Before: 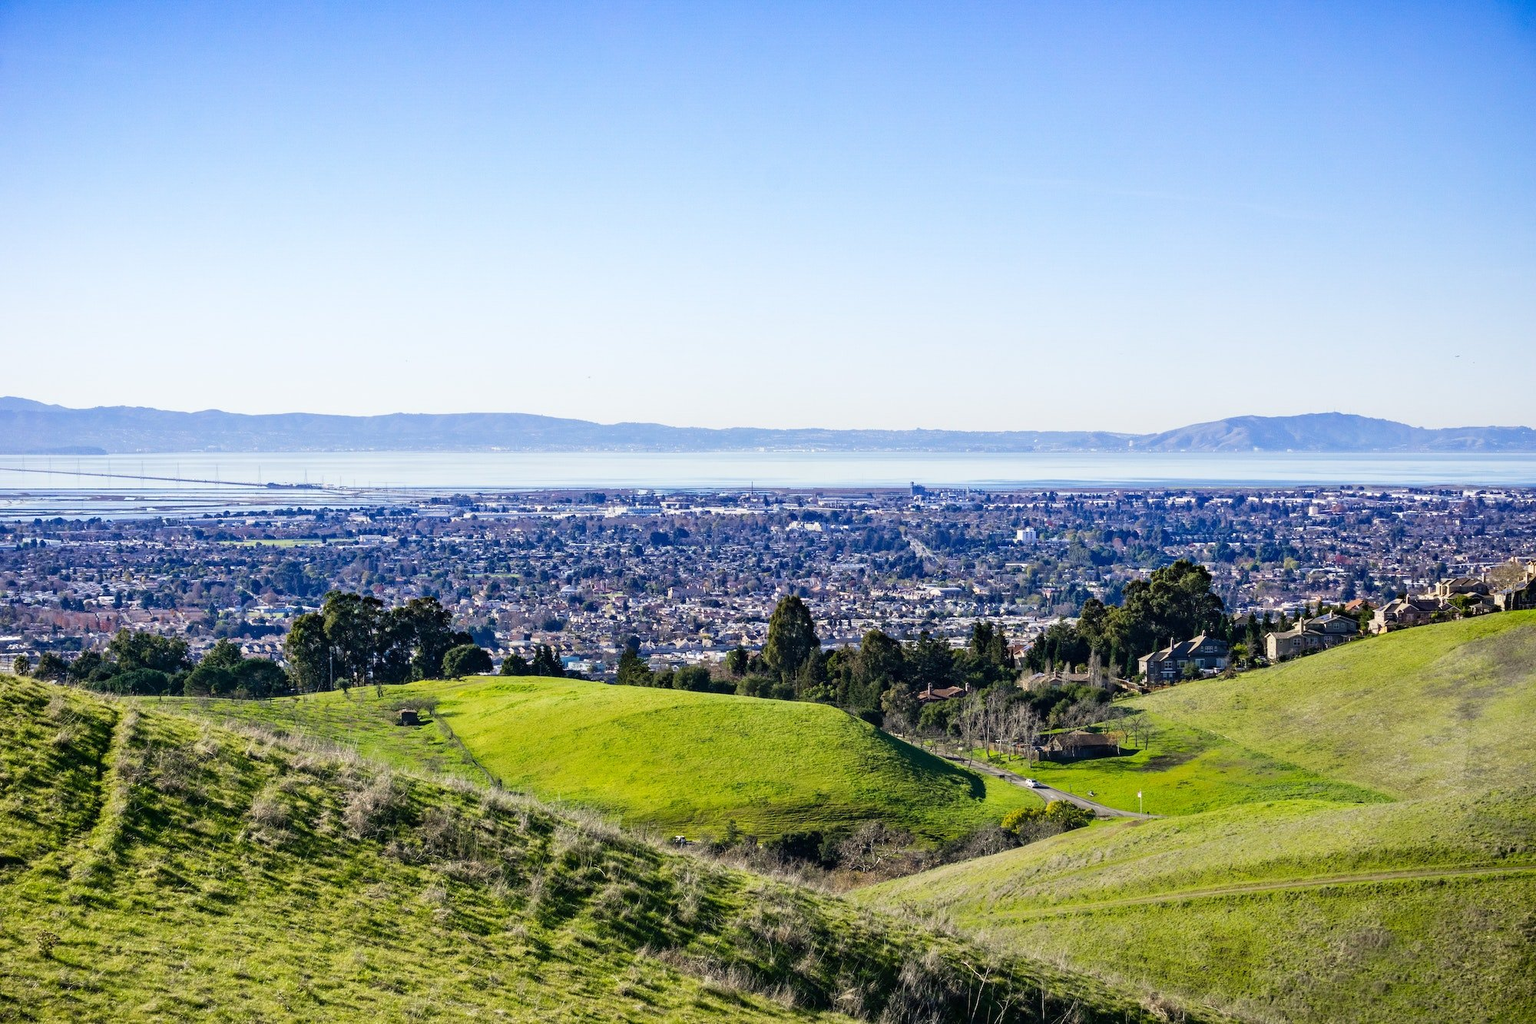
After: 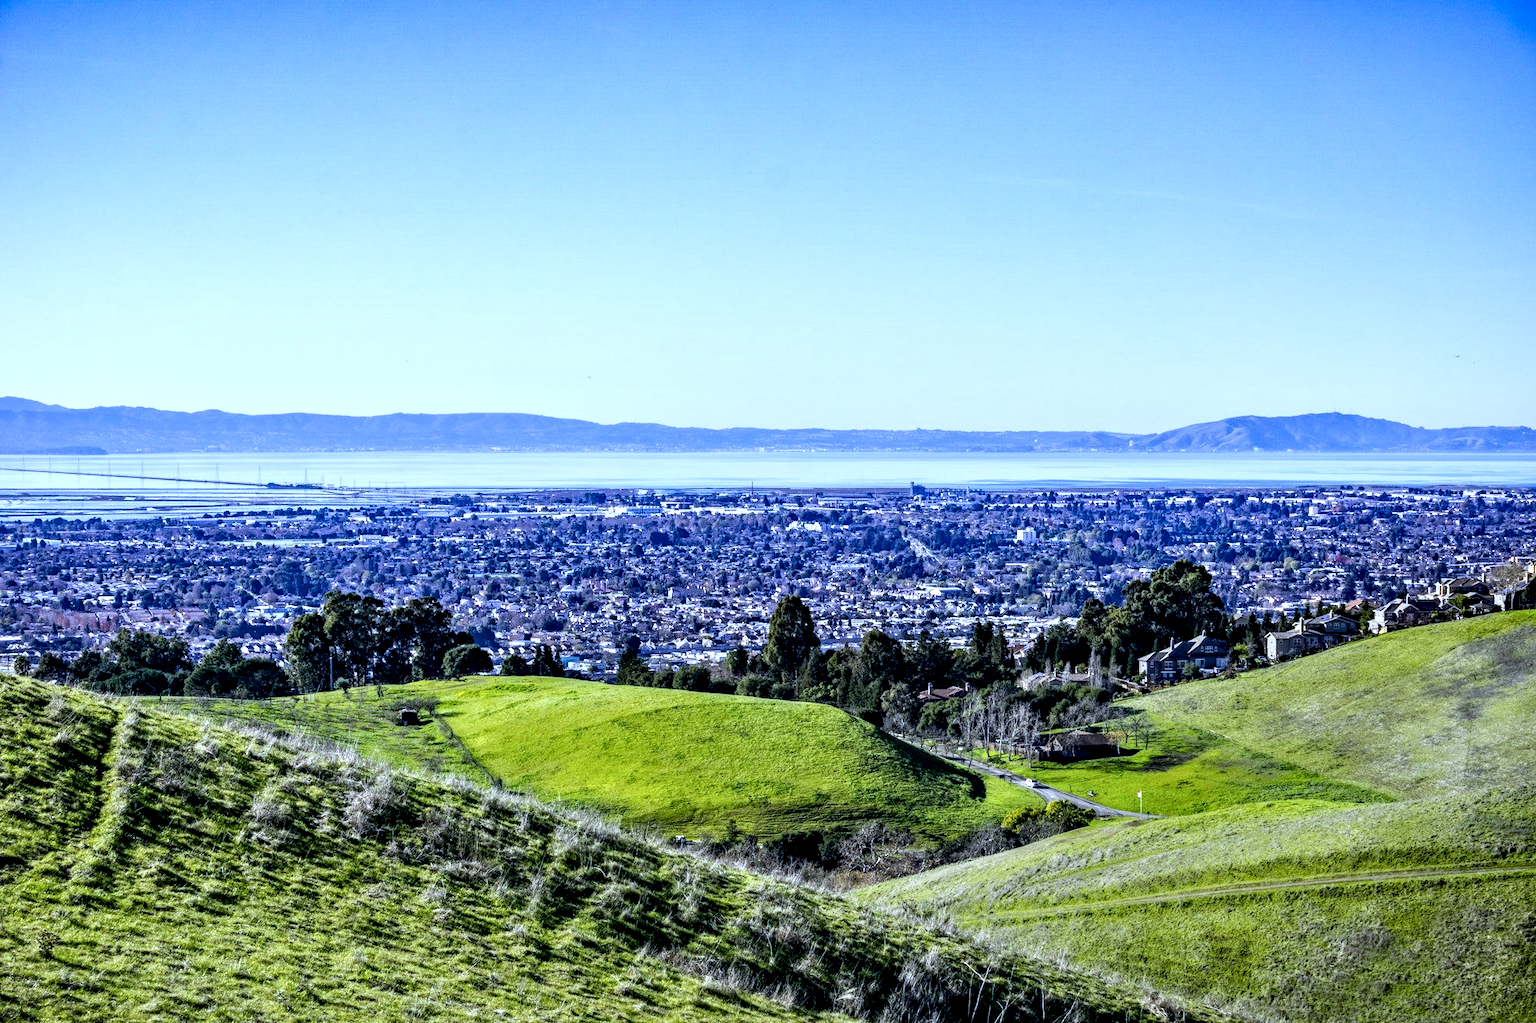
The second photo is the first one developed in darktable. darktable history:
contrast equalizer: y [[0.545, 0.572, 0.59, 0.59, 0.571, 0.545], [0.5 ×6], [0.5 ×6], [0 ×6], [0 ×6]]
local contrast: detail 130%
white balance: red 0.871, blue 1.249
